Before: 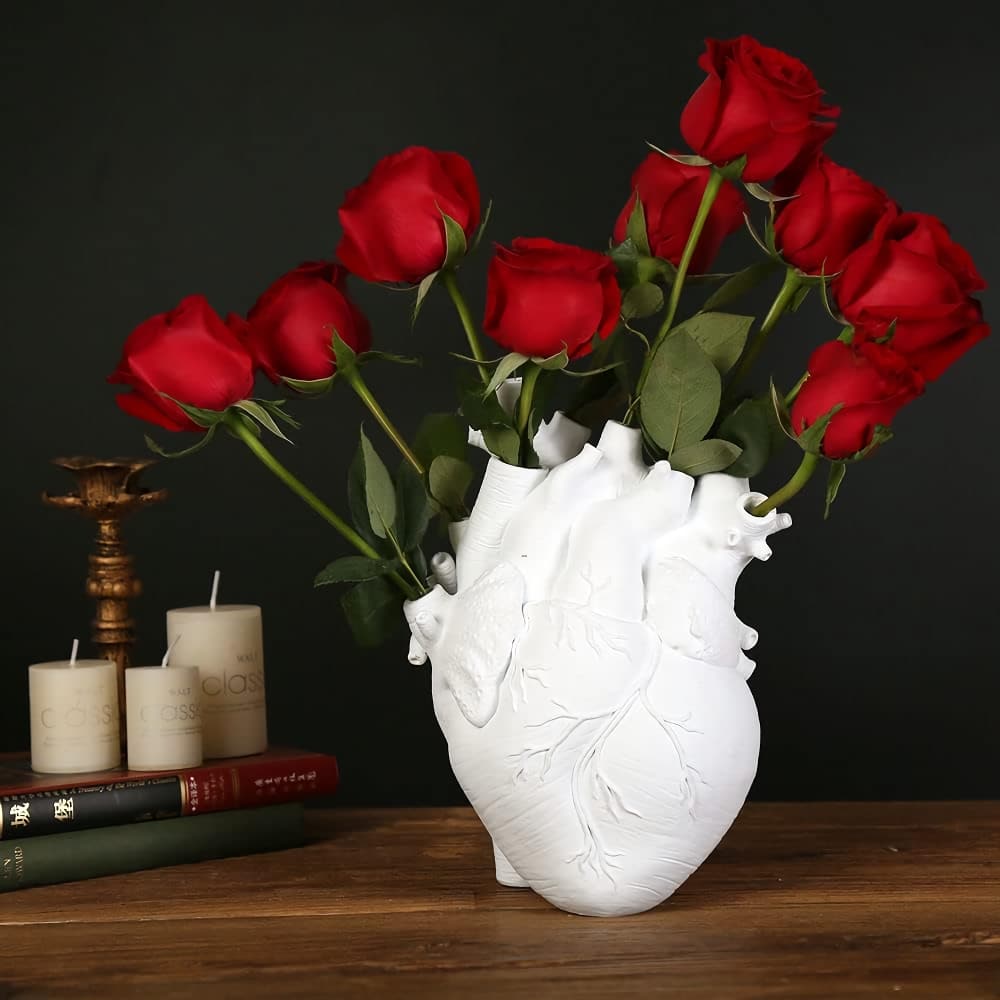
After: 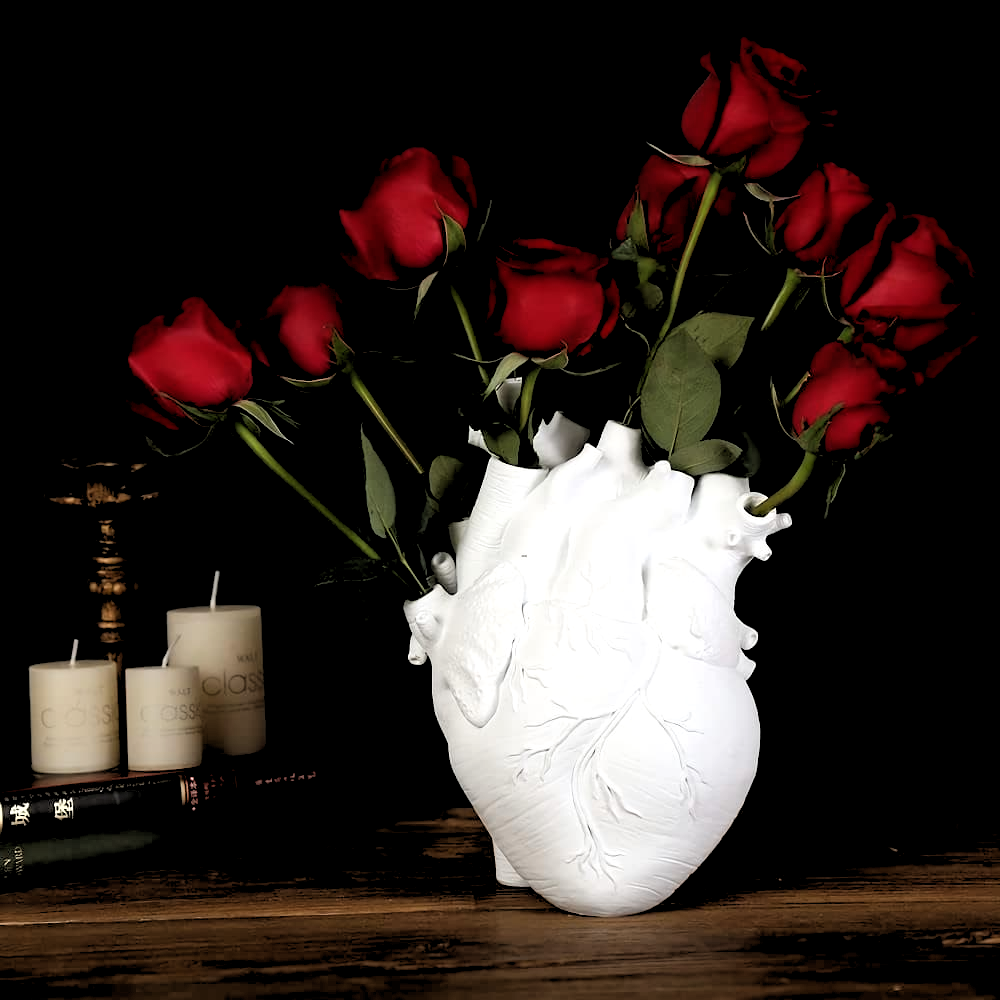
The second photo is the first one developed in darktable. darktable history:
rgb levels: levels [[0.034, 0.472, 0.904], [0, 0.5, 1], [0, 0.5, 1]]
exposure: compensate highlight preservation false
contrast equalizer: y [[0.5 ×6], [0.5 ×6], [0.5, 0.5, 0.501, 0.545, 0.707, 0.863], [0 ×6], [0 ×6]]
